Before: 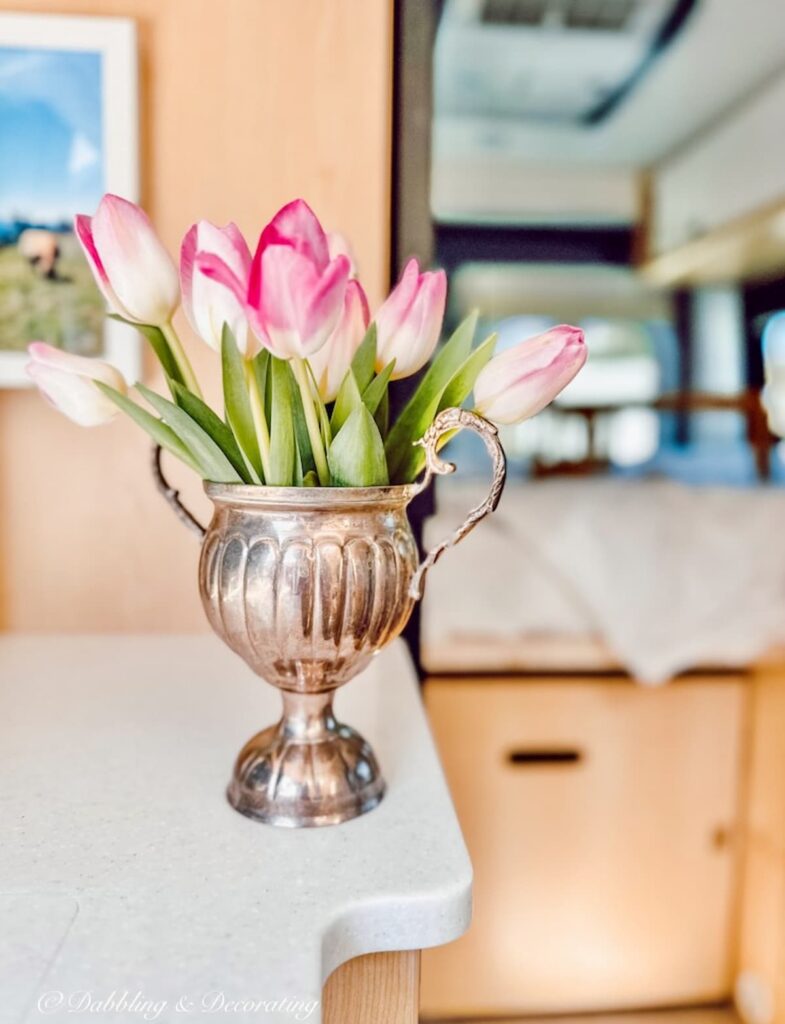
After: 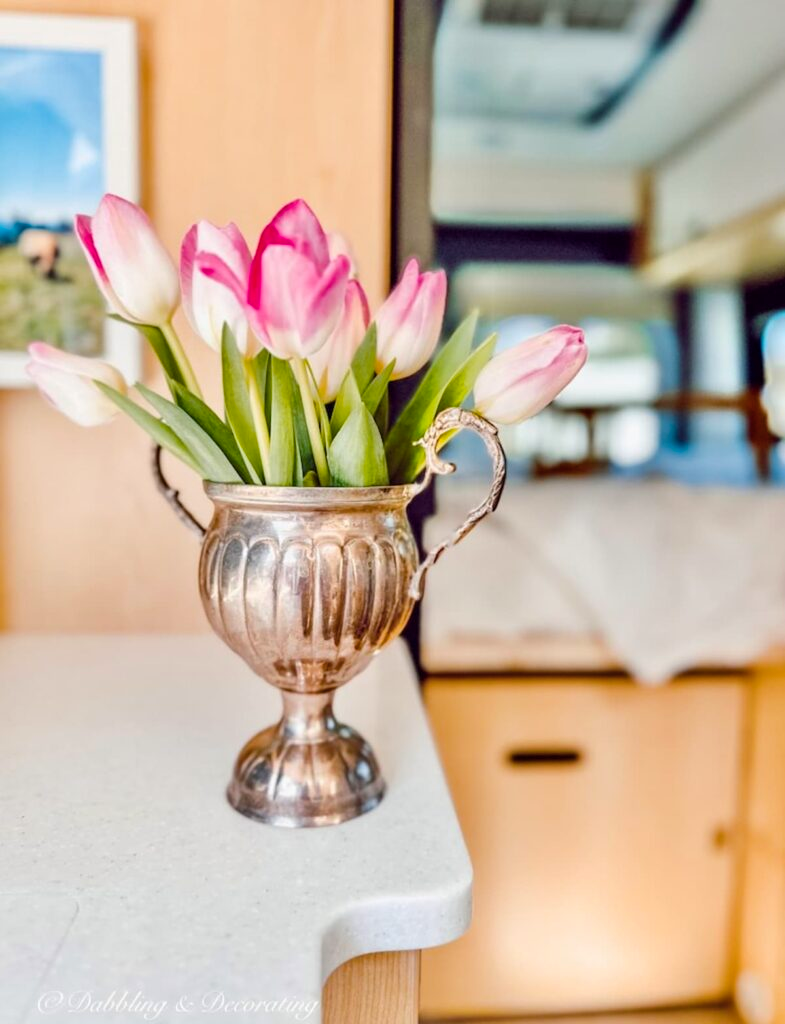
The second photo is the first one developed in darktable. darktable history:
contrast brightness saturation: saturation -0.093
color balance rgb: perceptual saturation grading › global saturation 25.655%, global vibrance 9.961%
